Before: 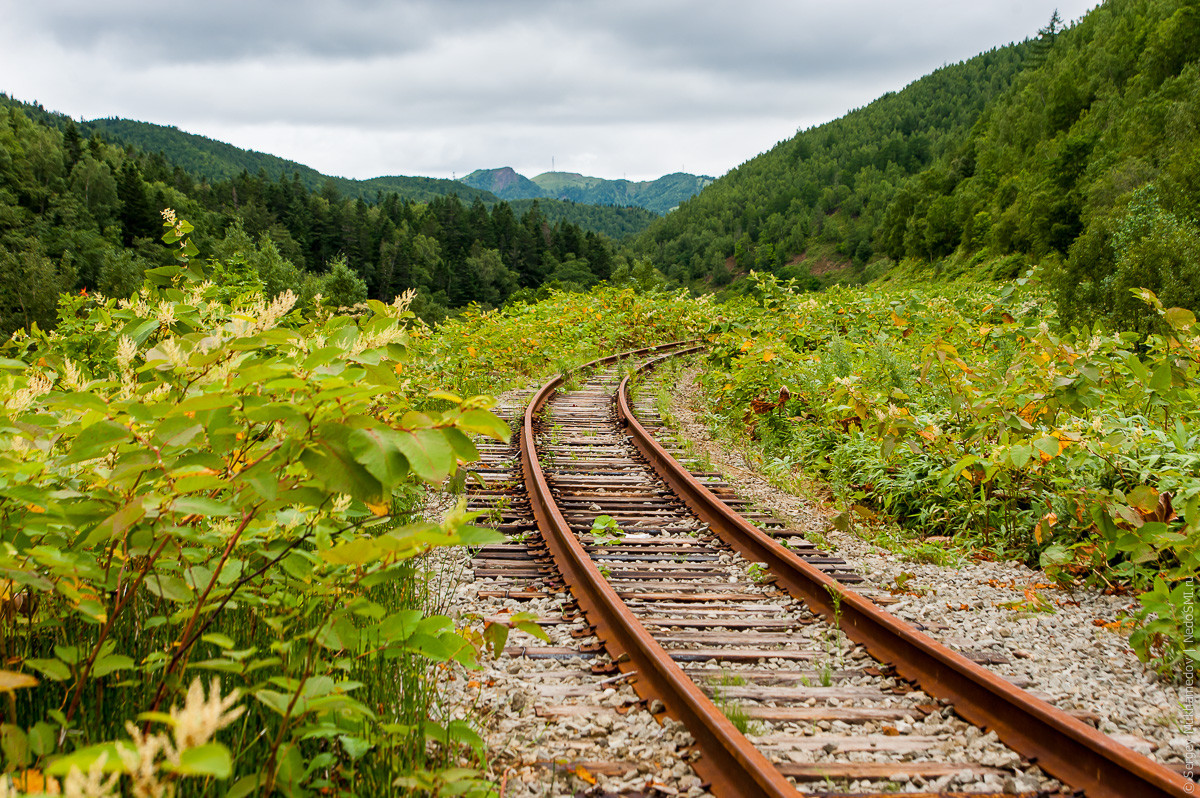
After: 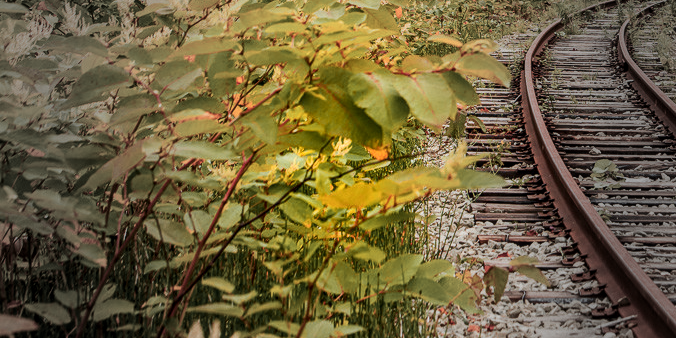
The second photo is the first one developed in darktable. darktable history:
local contrast: on, module defaults
vignetting: fall-off start 16.85%, fall-off radius 99.31%, brightness -0.626, saturation -0.681, width/height ratio 0.712
crop: top 44.712%, right 43.664%, bottom 12.928%
color zones: curves: ch1 [(0.263, 0.53) (0.376, 0.287) (0.487, 0.512) (0.748, 0.547) (1, 0.513)]; ch2 [(0.262, 0.45) (0.751, 0.477)]
contrast brightness saturation: contrast 0.142
